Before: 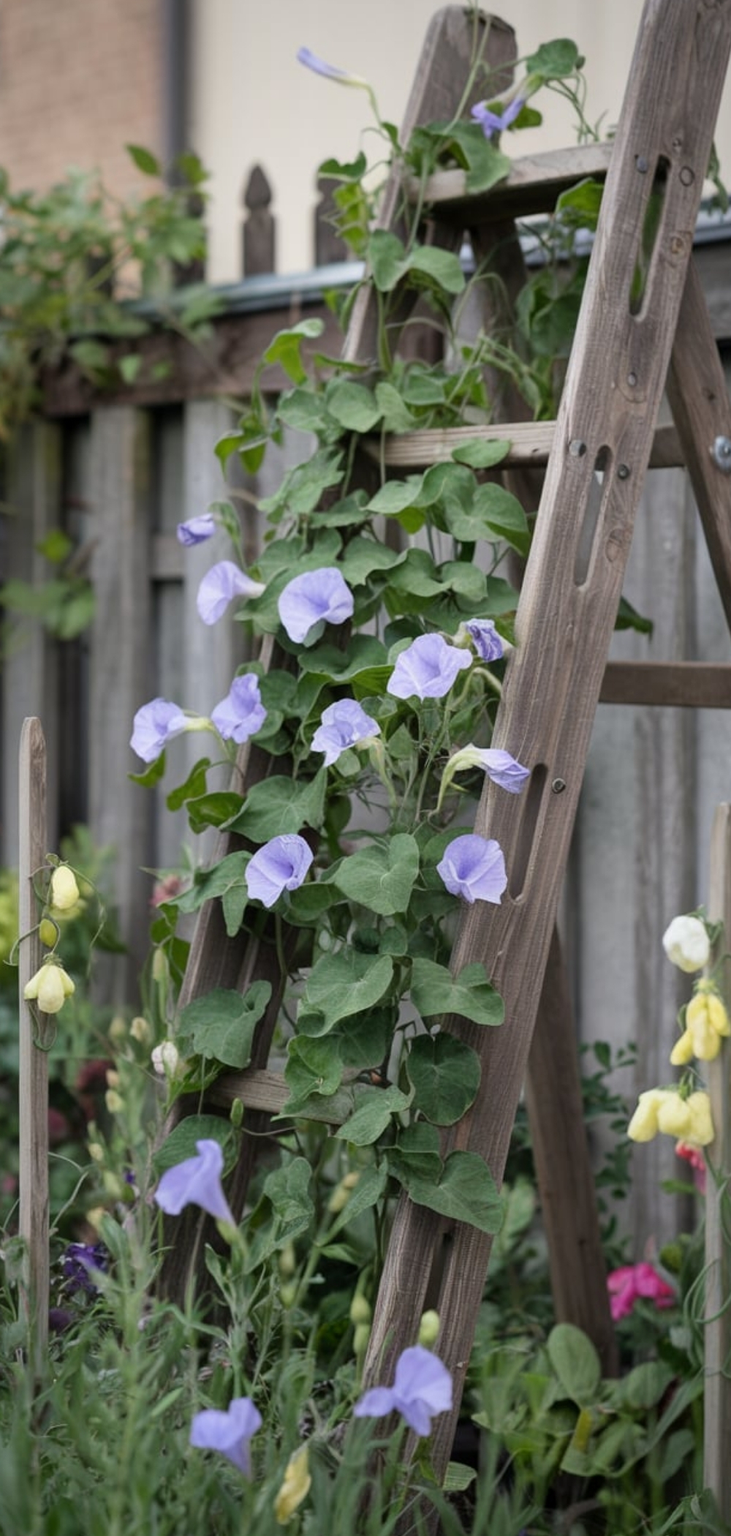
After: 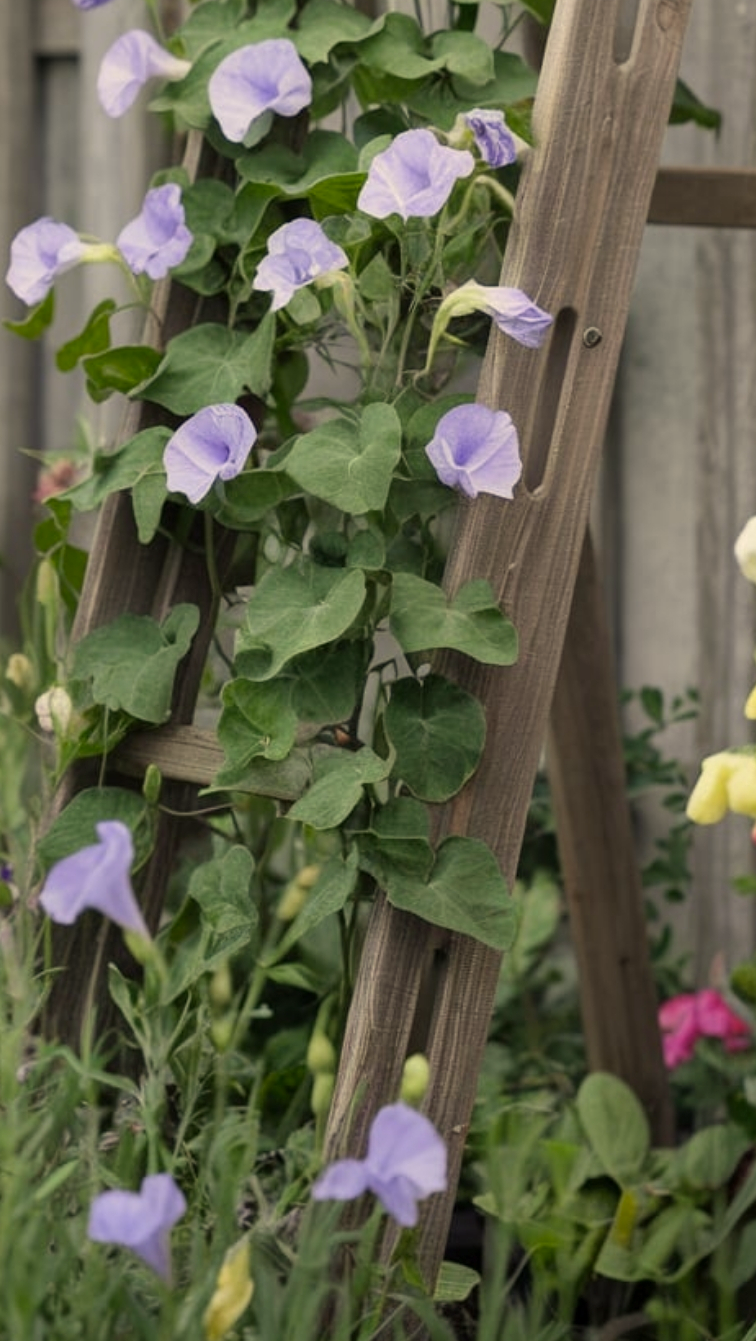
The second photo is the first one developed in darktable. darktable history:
color correction: highlights a* 1.39, highlights b* 17.83
shadows and highlights: shadows 25, highlights -25
crop and rotate: left 17.299%, top 35.115%, right 7.015%, bottom 1.024%
